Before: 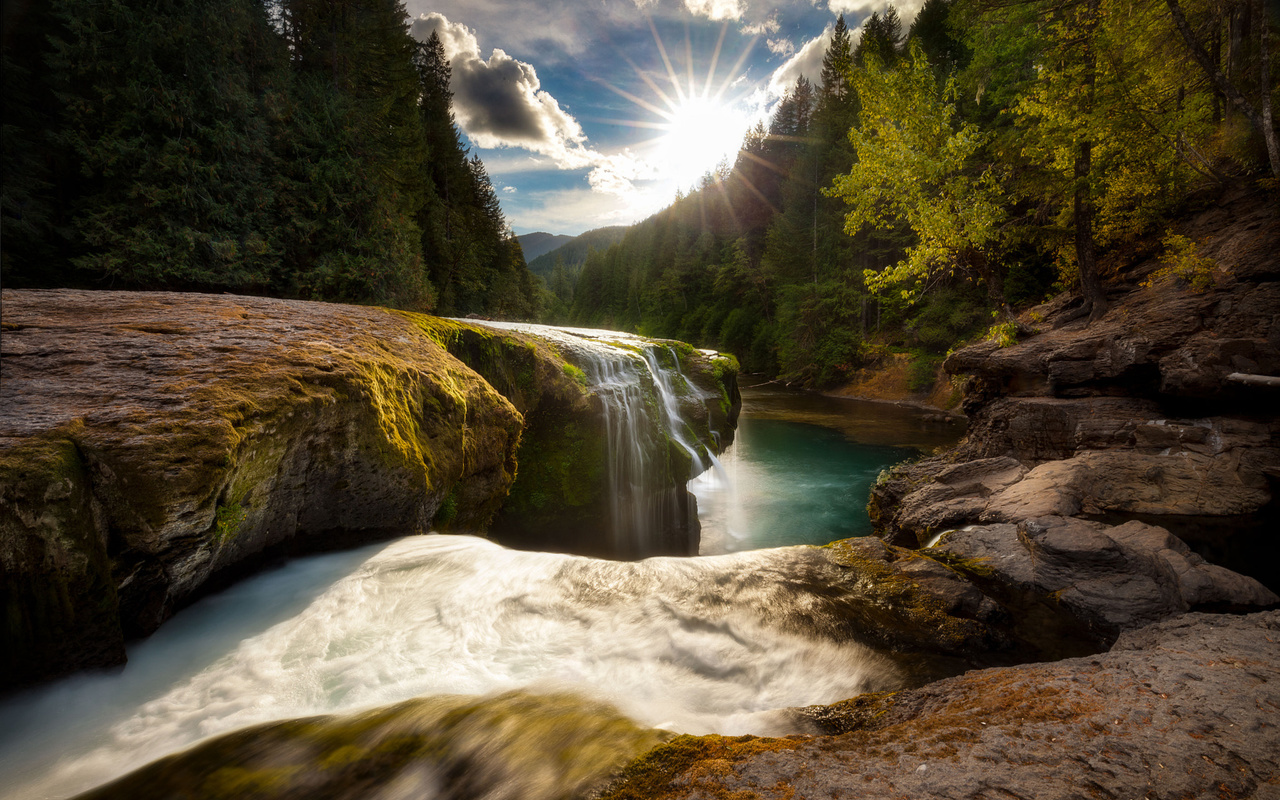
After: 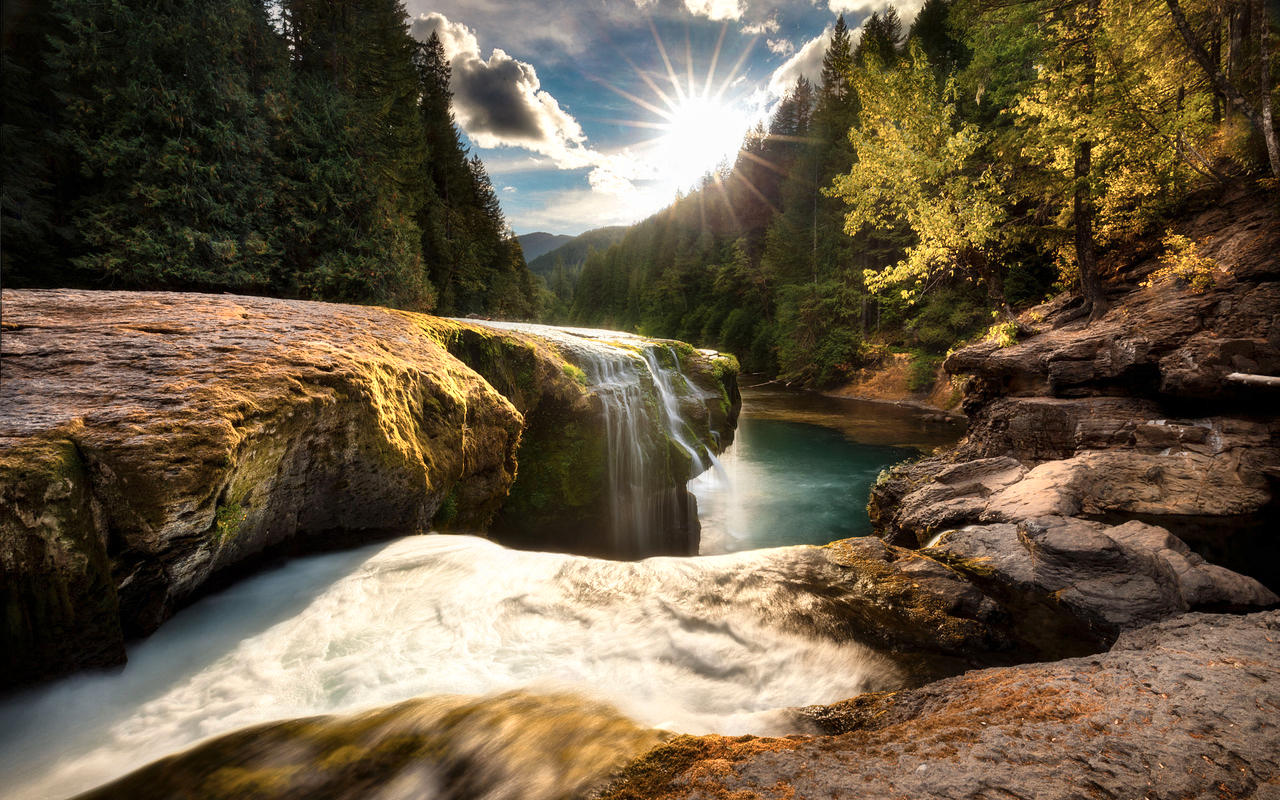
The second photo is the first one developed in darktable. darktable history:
color zones: curves: ch0 [(0.018, 0.548) (0.197, 0.654) (0.425, 0.447) (0.605, 0.658) (0.732, 0.579)]; ch1 [(0.105, 0.531) (0.224, 0.531) (0.386, 0.39) (0.618, 0.456) (0.732, 0.456) (0.956, 0.421)]; ch2 [(0.039, 0.583) (0.215, 0.465) (0.399, 0.544) (0.465, 0.548) (0.614, 0.447) (0.724, 0.43) (0.882, 0.623) (0.956, 0.632)]
shadows and highlights: radius 101.79, shadows 50.41, highlights -65.8, soften with gaussian
